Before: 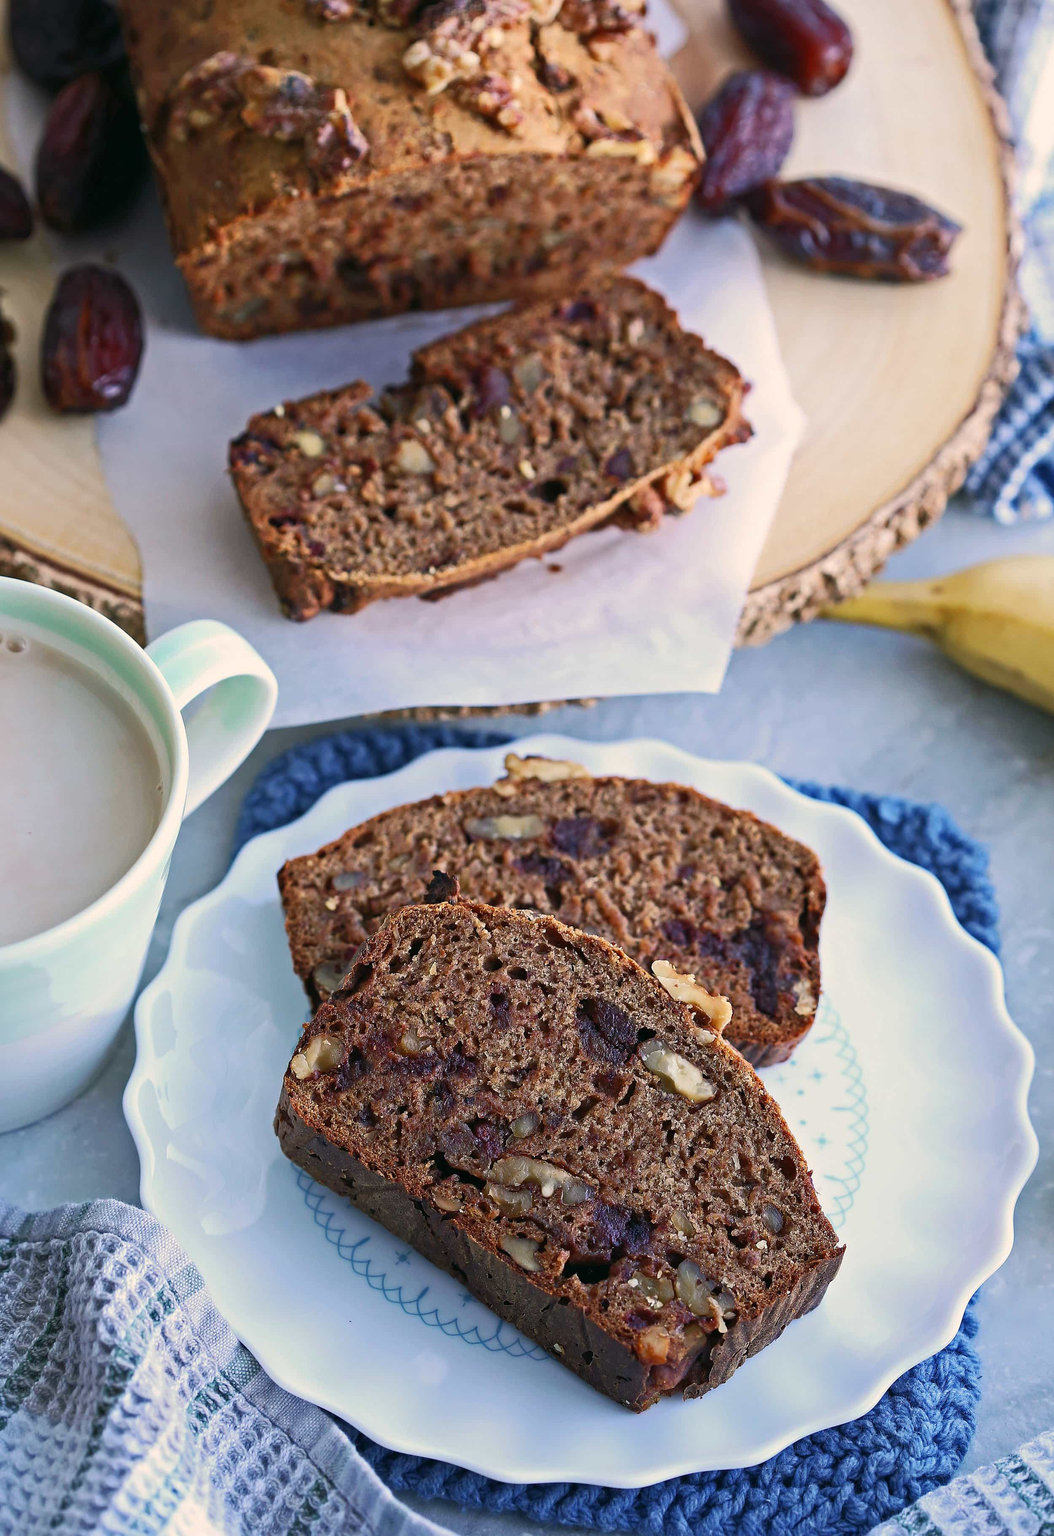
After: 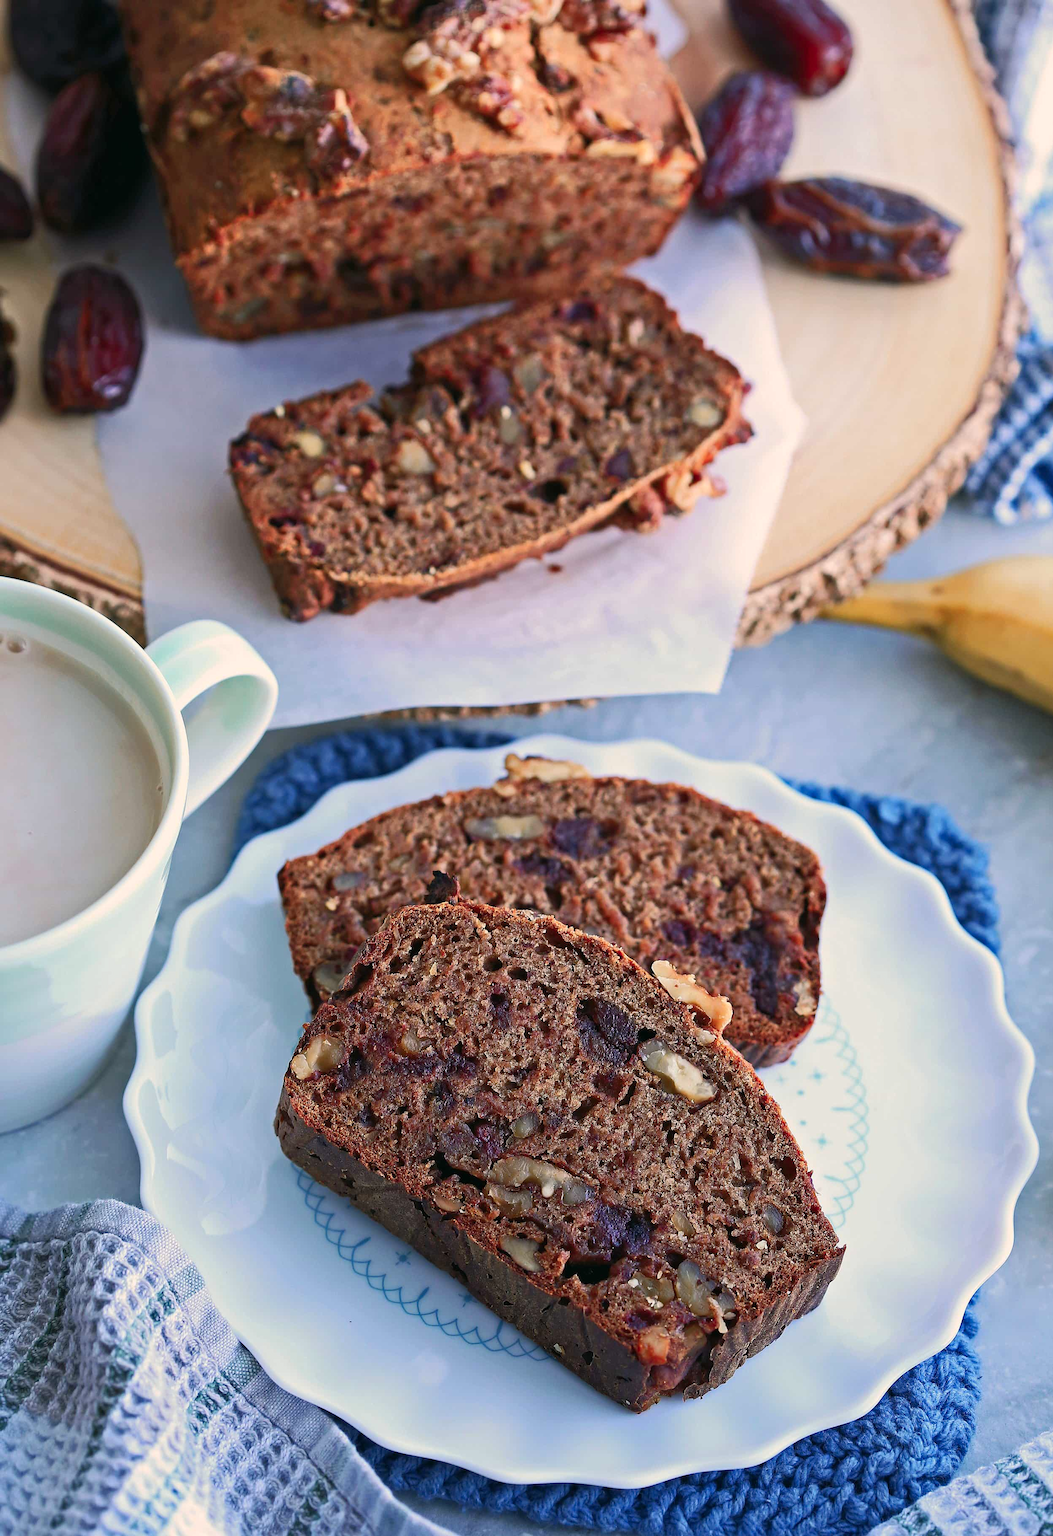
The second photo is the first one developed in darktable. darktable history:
color zones: curves: ch1 [(0.309, 0.524) (0.41, 0.329) (0.508, 0.509)]; ch2 [(0.25, 0.457) (0.75, 0.5)], mix 23.72%
